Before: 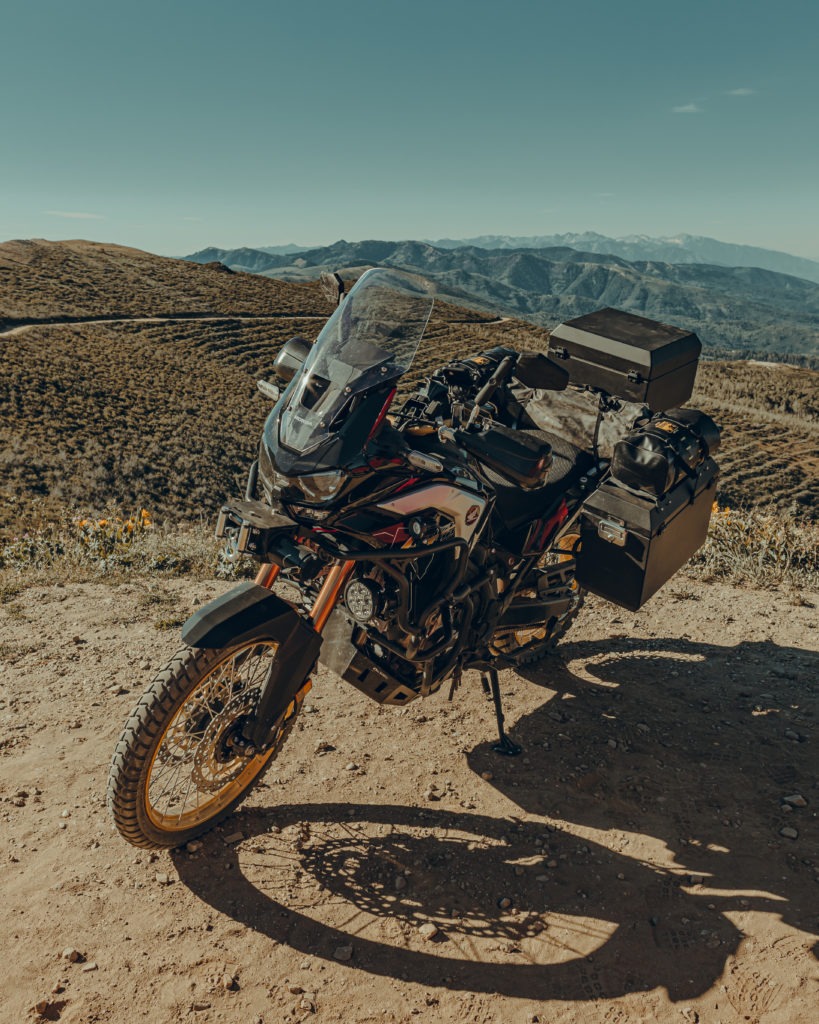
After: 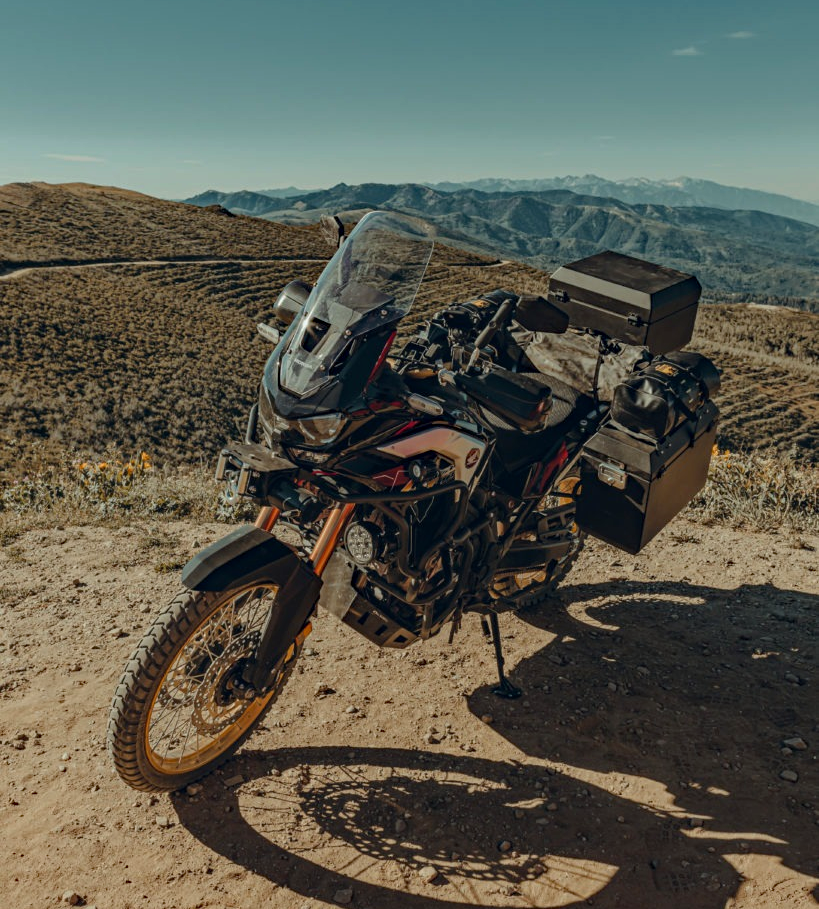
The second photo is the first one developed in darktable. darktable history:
crop and rotate: top 5.609%, bottom 5.609%
haze removal: strength 0.29, distance 0.25, compatibility mode true, adaptive false
